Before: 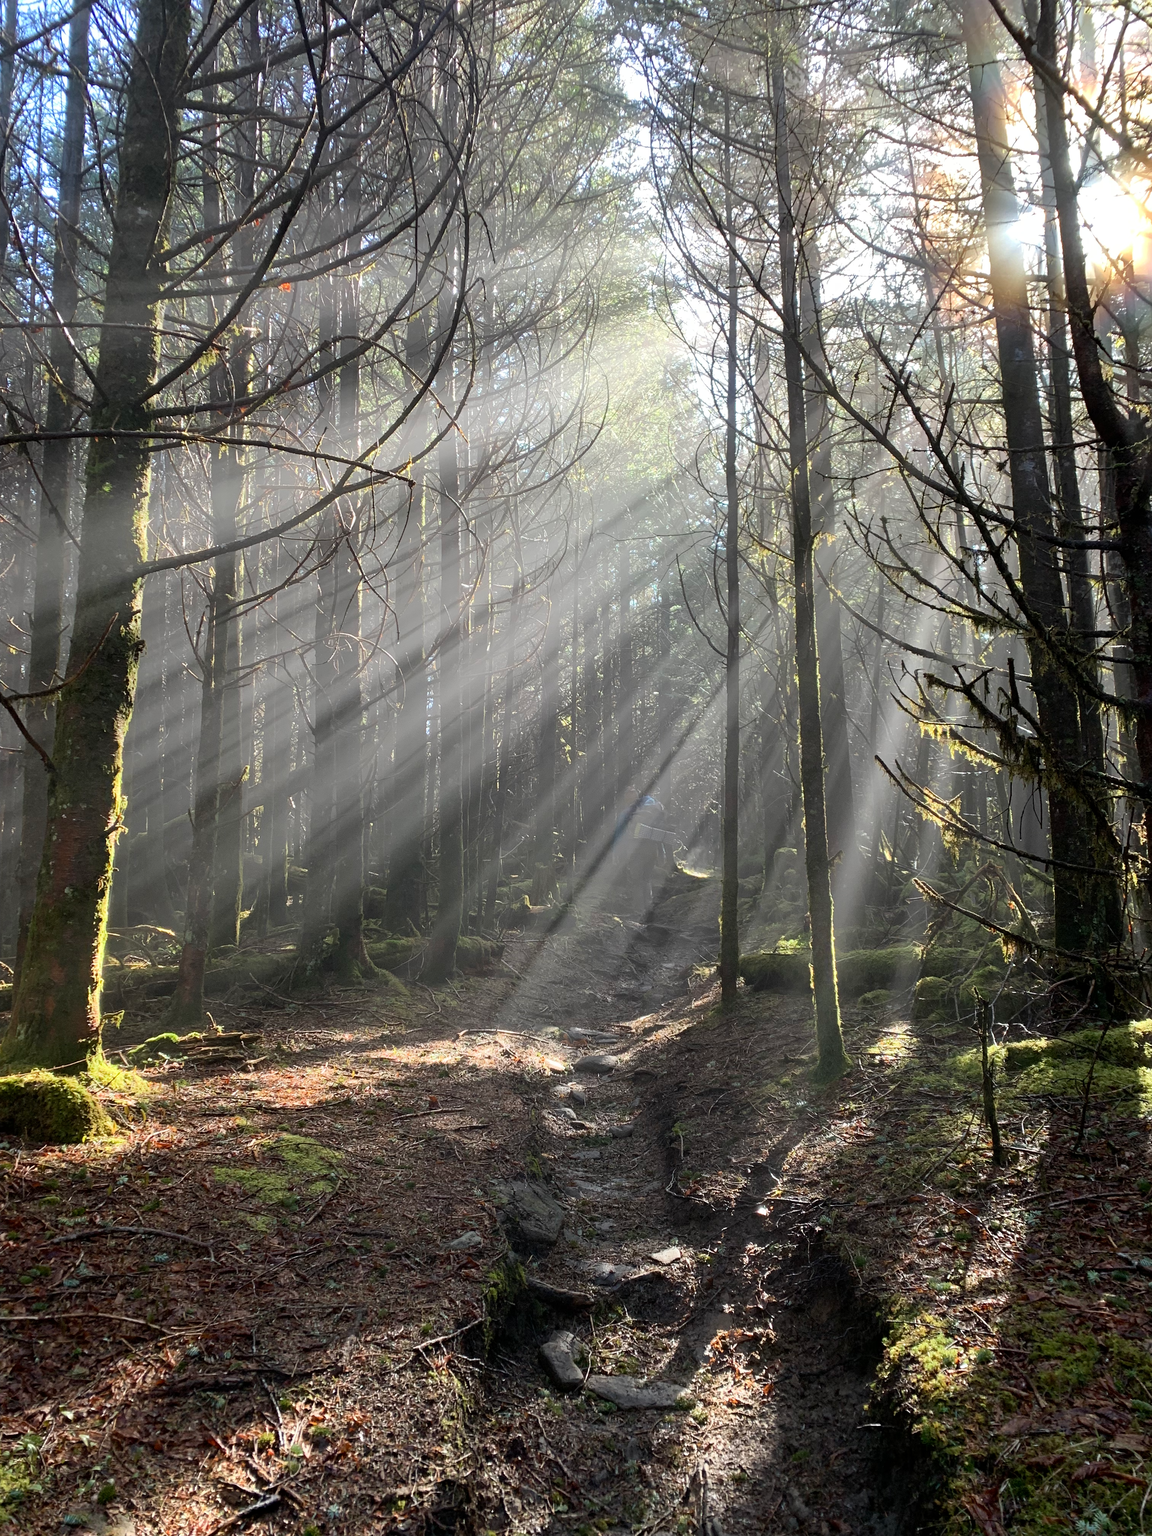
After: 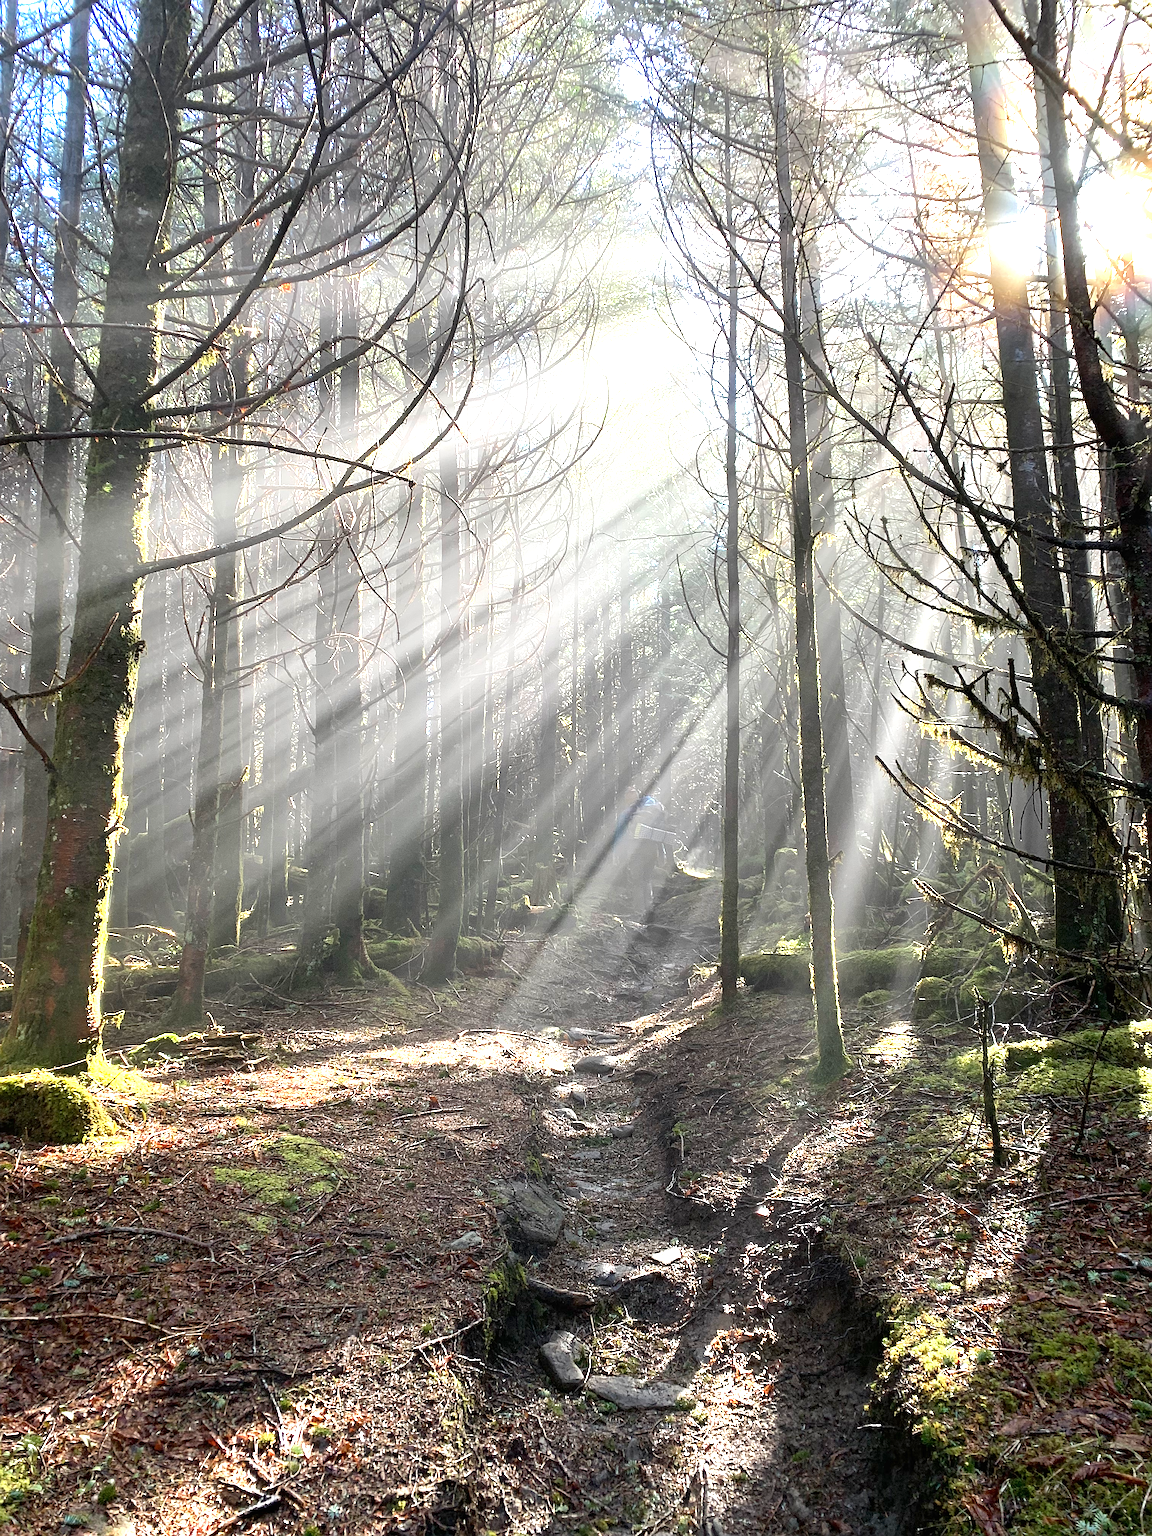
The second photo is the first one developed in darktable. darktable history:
exposure: black level correction 0, exposure 1.198 EV, compensate exposure bias true, compensate highlight preservation false
color zones: curves: ch0 [(0, 0.5) (0.143, 0.5) (0.286, 0.5) (0.429, 0.5) (0.62, 0.489) (0.714, 0.445) (0.844, 0.496) (1, 0.5)]; ch1 [(0, 0.5) (0.143, 0.5) (0.286, 0.5) (0.429, 0.5) (0.571, 0.5) (0.714, 0.523) (0.857, 0.5) (1, 0.5)]
sharpen: on, module defaults
